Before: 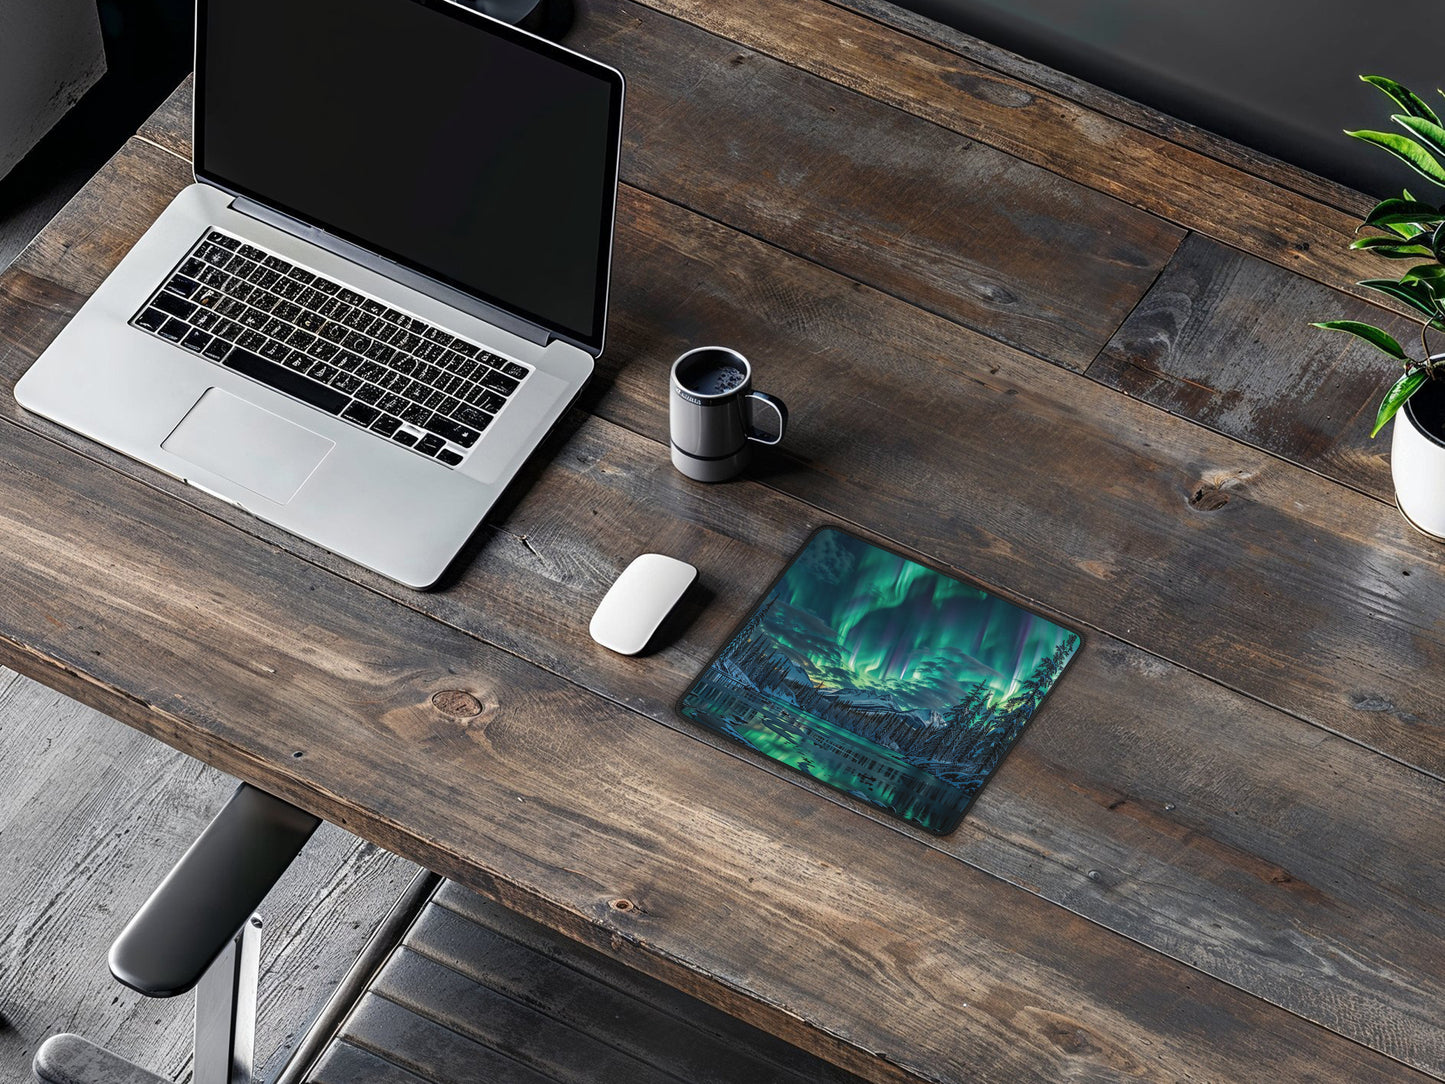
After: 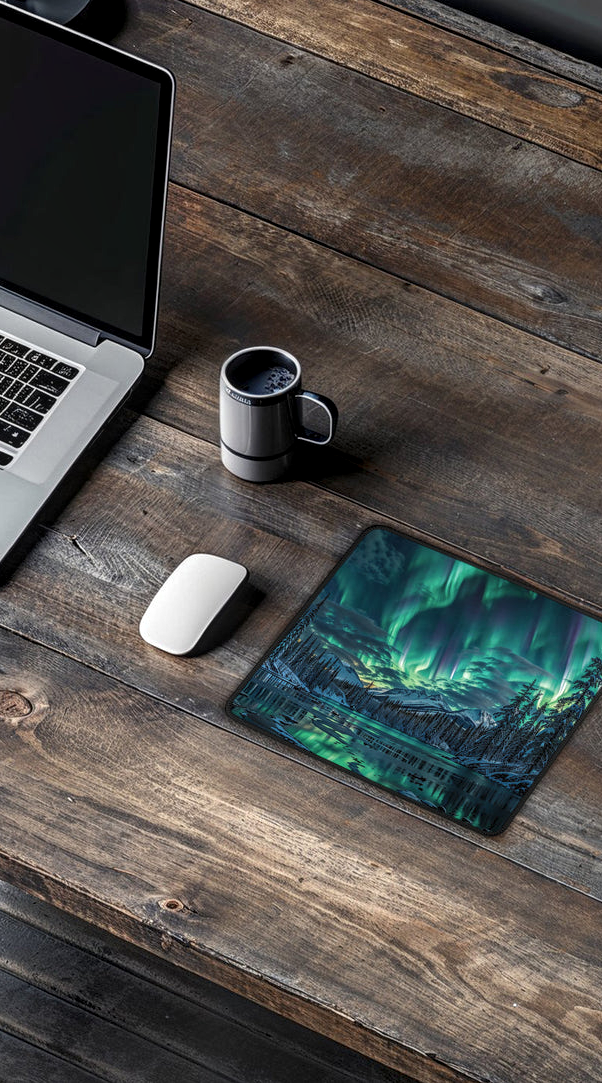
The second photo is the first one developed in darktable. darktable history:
local contrast: detail 130%
crop: left 31.195%, right 27.142%
